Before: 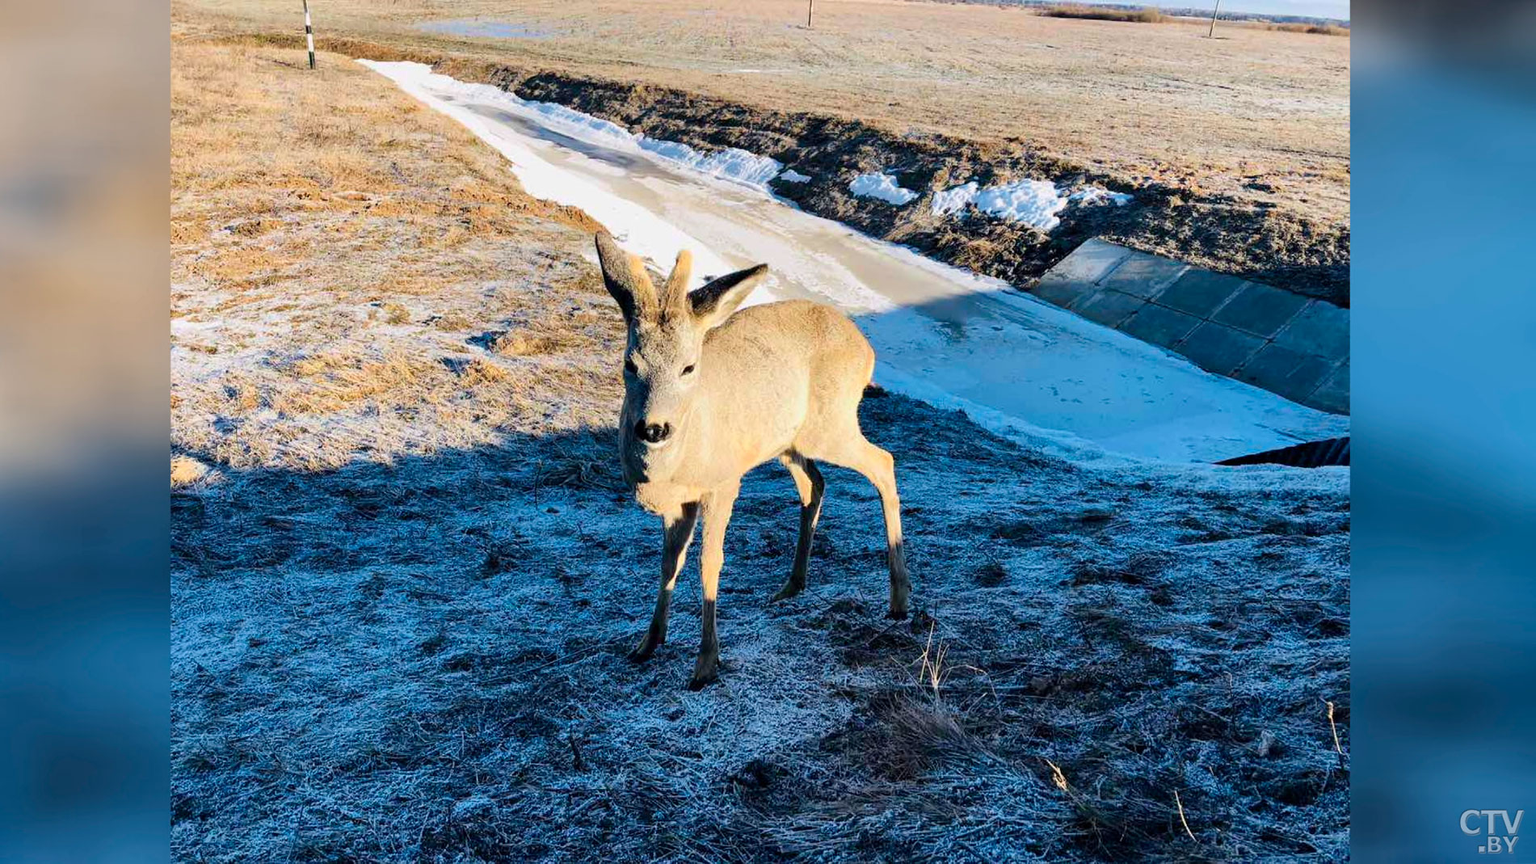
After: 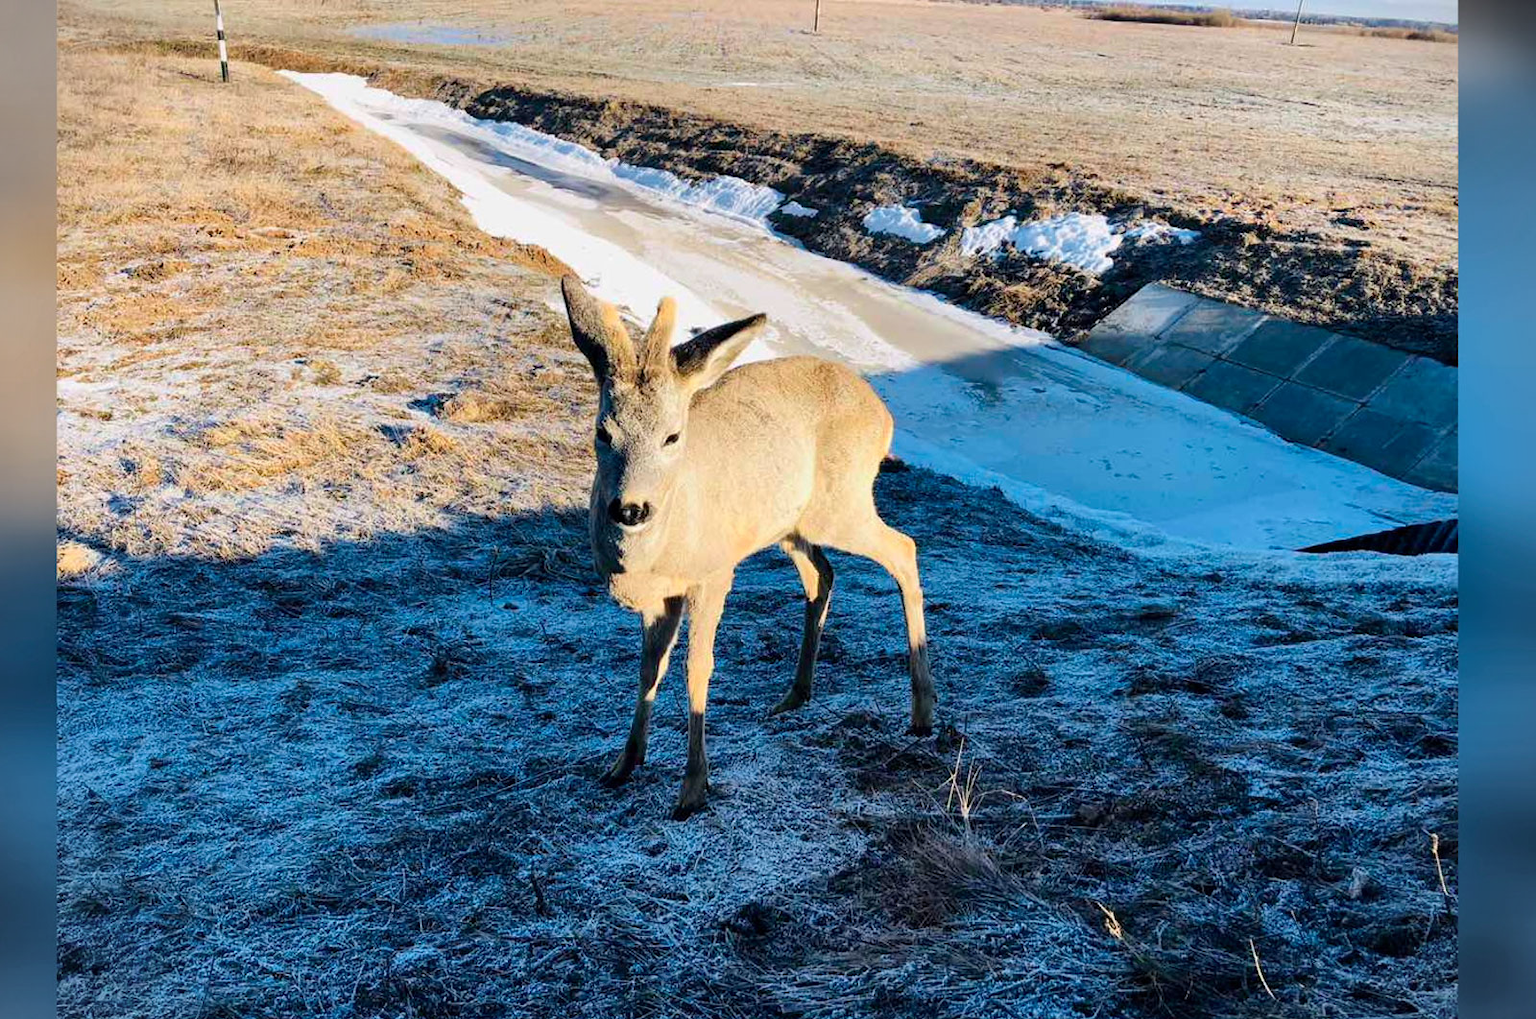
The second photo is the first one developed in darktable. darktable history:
crop: left 8.026%, right 7.374%
vignetting: fall-off start 91.19%
